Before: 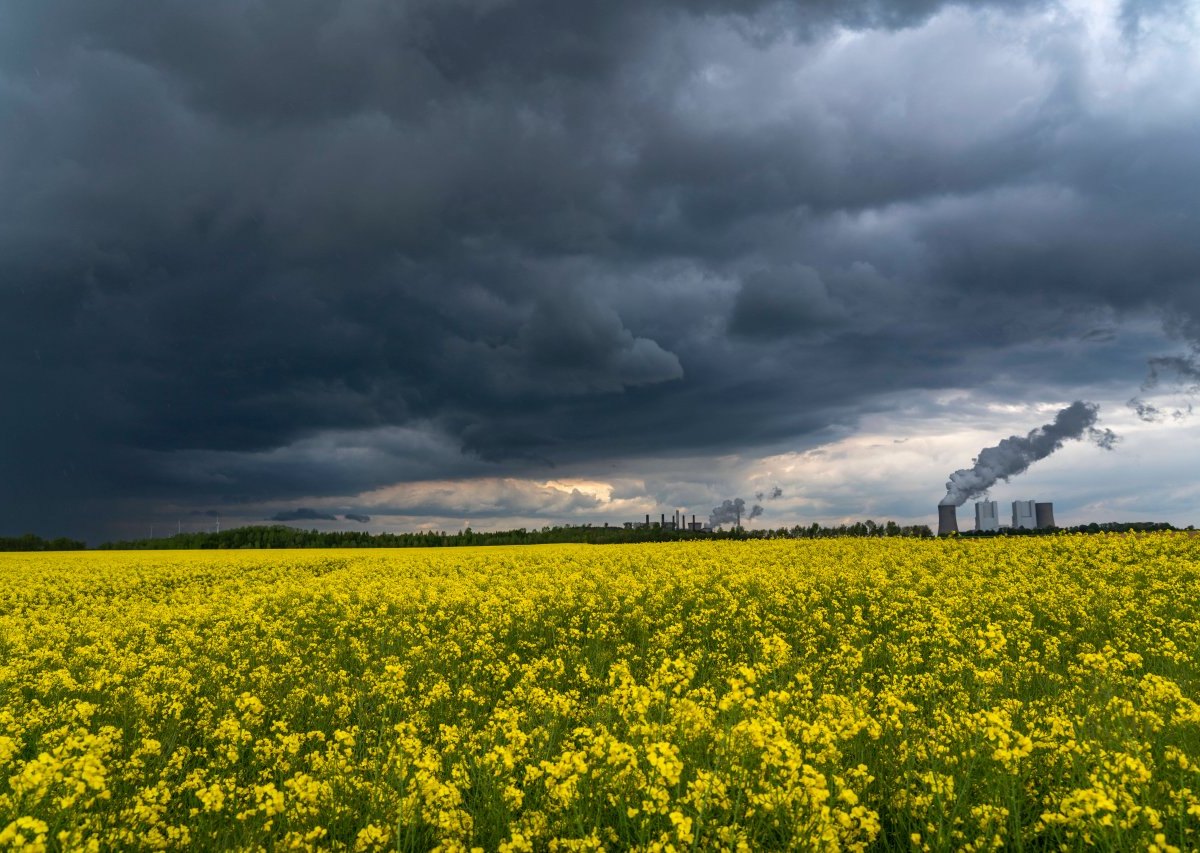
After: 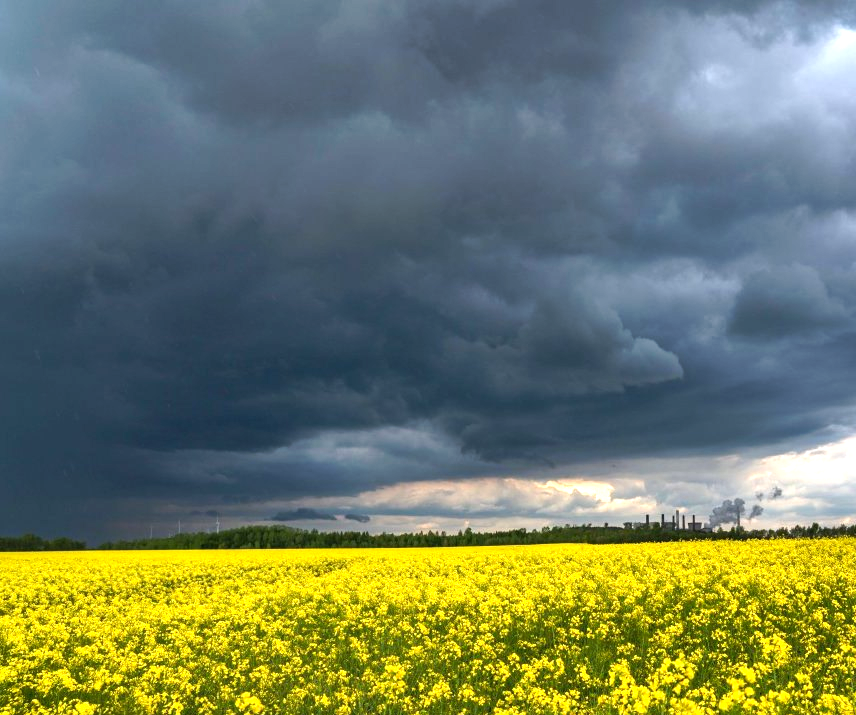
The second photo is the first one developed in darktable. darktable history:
tone curve: curves: ch0 [(0, 0) (0.003, 0.003) (0.011, 0.011) (0.025, 0.024) (0.044, 0.043) (0.069, 0.068) (0.1, 0.097) (0.136, 0.133) (0.177, 0.173) (0.224, 0.219) (0.277, 0.27) (0.335, 0.327) (0.399, 0.39) (0.468, 0.457) (0.543, 0.545) (0.623, 0.625) (0.709, 0.71) (0.801, 0.801) (0.898, 0.898) (1, 1)], preserve colors none
exposure: black level correction 0, exposure 1.01 EV, compensate highlight preservation false
shadows and highlights: shadows 4.96, highlights color adjustment 0.193%, soften with gaussian
crop: right 28.62%, bottom 16.175%
